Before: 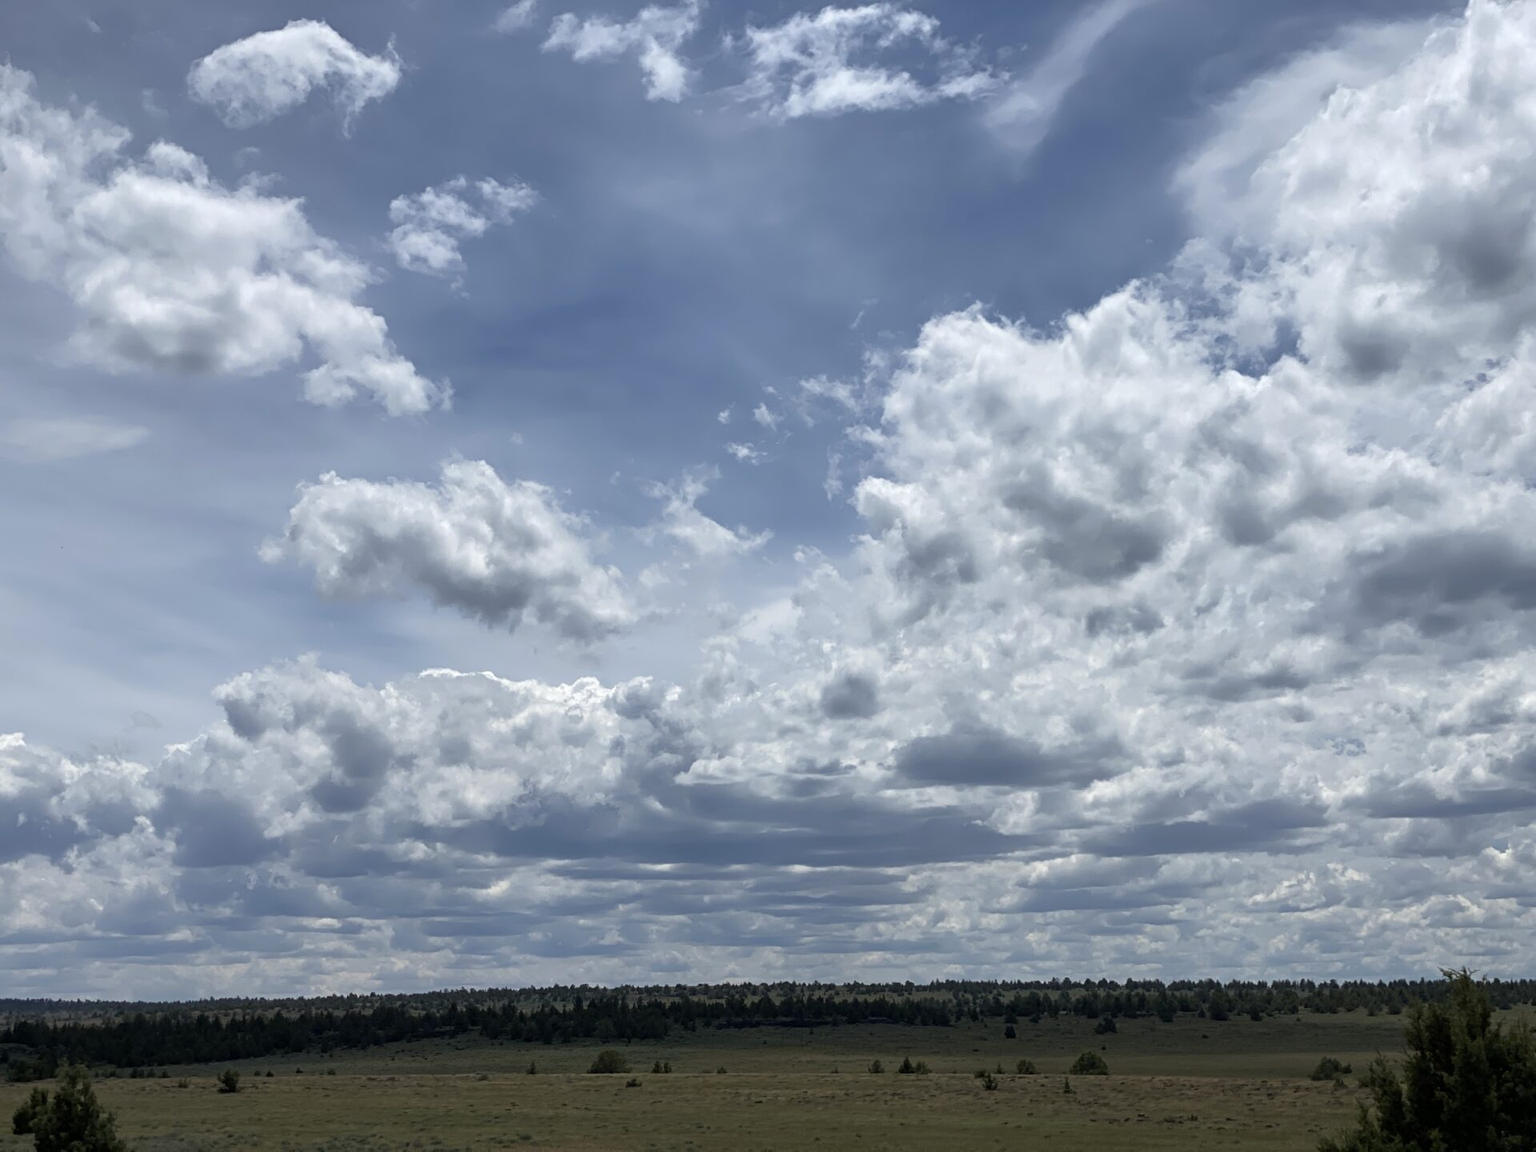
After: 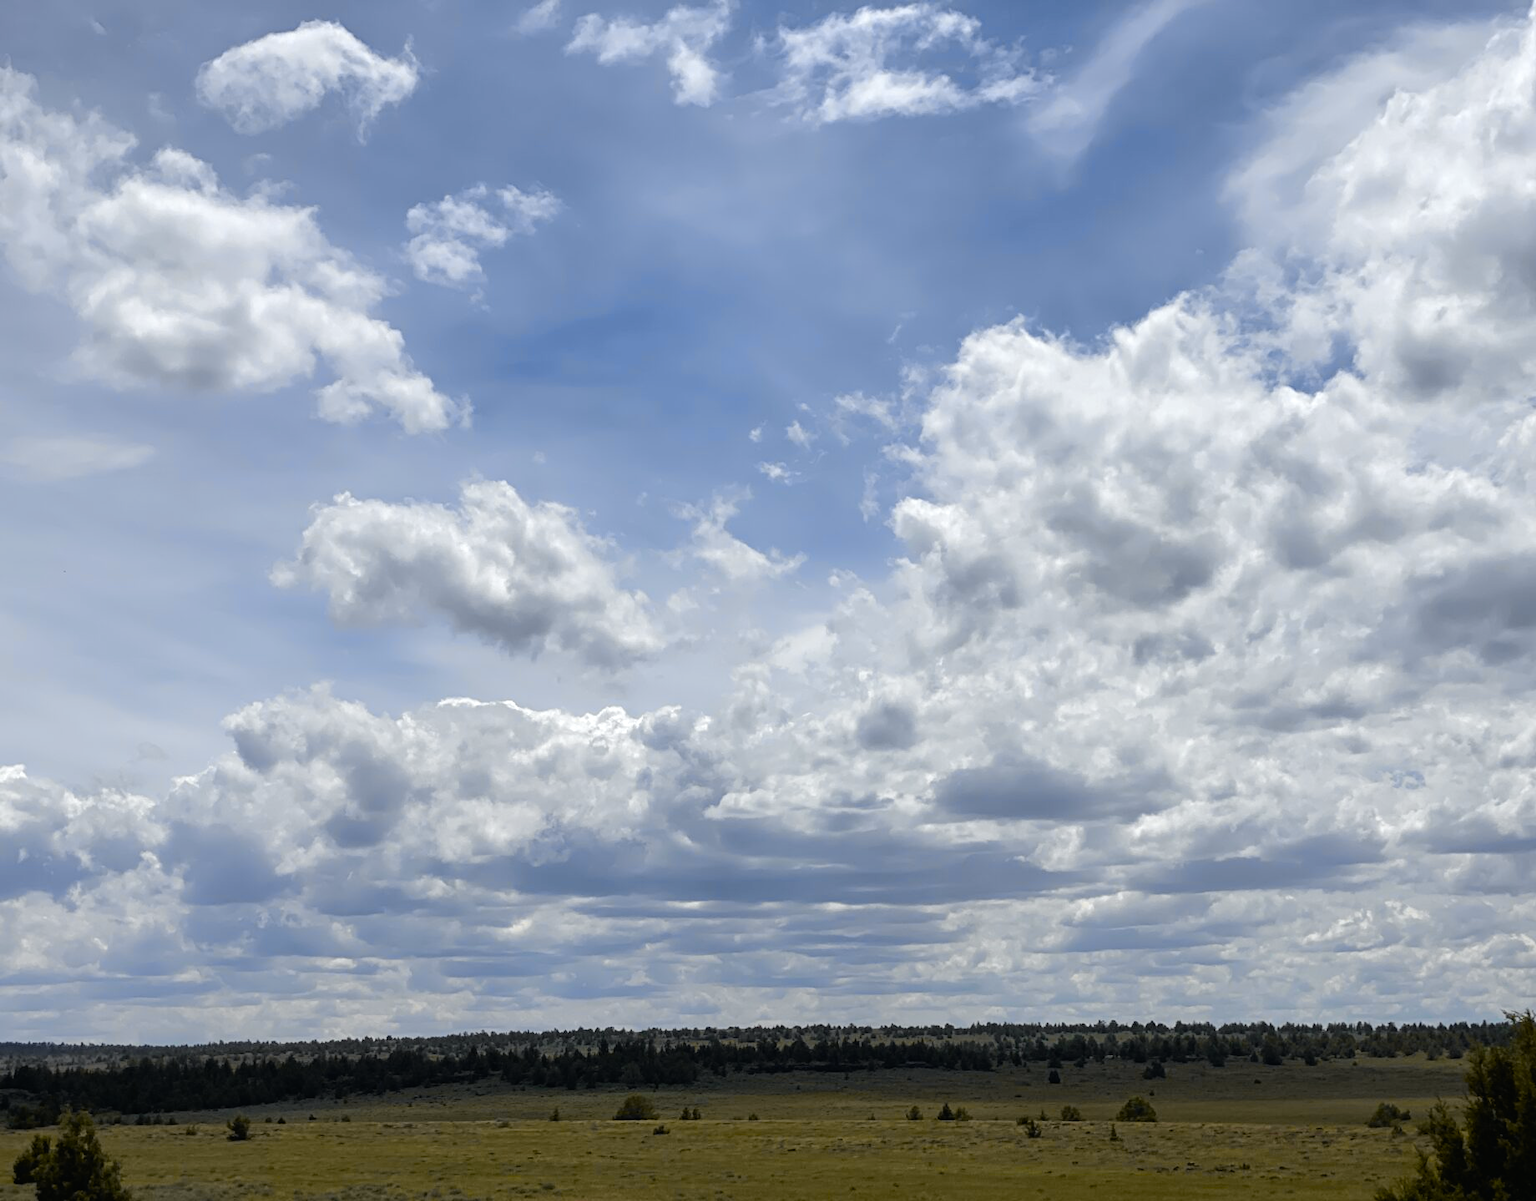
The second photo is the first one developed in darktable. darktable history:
color balance rgb: perceptual saturation grading › global saturation 25%, perceptual brilliance grading › mid-tones 10%, perceptual brilliance grading › shadows 15%, global vibrance 20%
crop: right 4.126%, bottom 0.031%
tone curve: curves: ch0 [(0, 0.012) (0.036, 0.035) (0.274, 0.288) (0.504, 0.536) (0.844, 0.84) (1, 0.983)]; ch1 [(0, 0) (0.389, 0.403) (0.462, 0.486) (0.499, 0.498) (0.511, 0.502) (0.536, 0.547) (0.579, 0.578) (0.626, 0.645) (0.749, 0.781) (1, 1)]; ch2 [(0, 0) (0.457, 0.486) (0.5, 0.5) (0.557, 0.561) (0.614, 0.622) (0.704, 0.732) (1, 1)], color space Lab, independent channels, preserve colors none
color balance: contrast 6.48%, output saturation 113.3%
